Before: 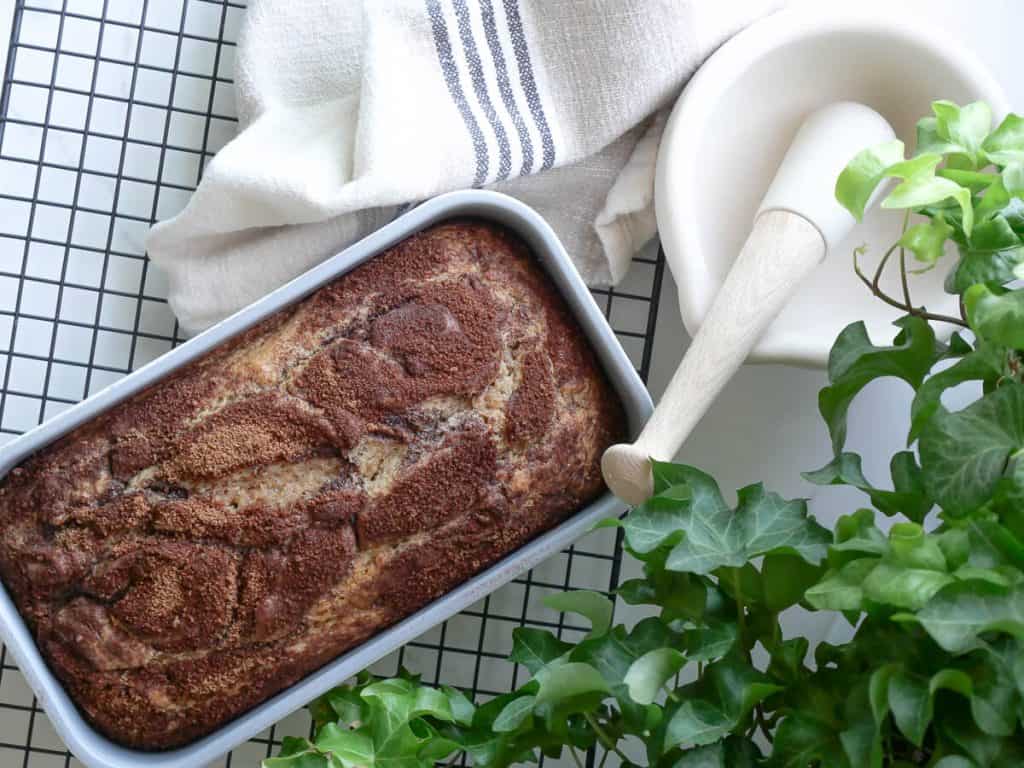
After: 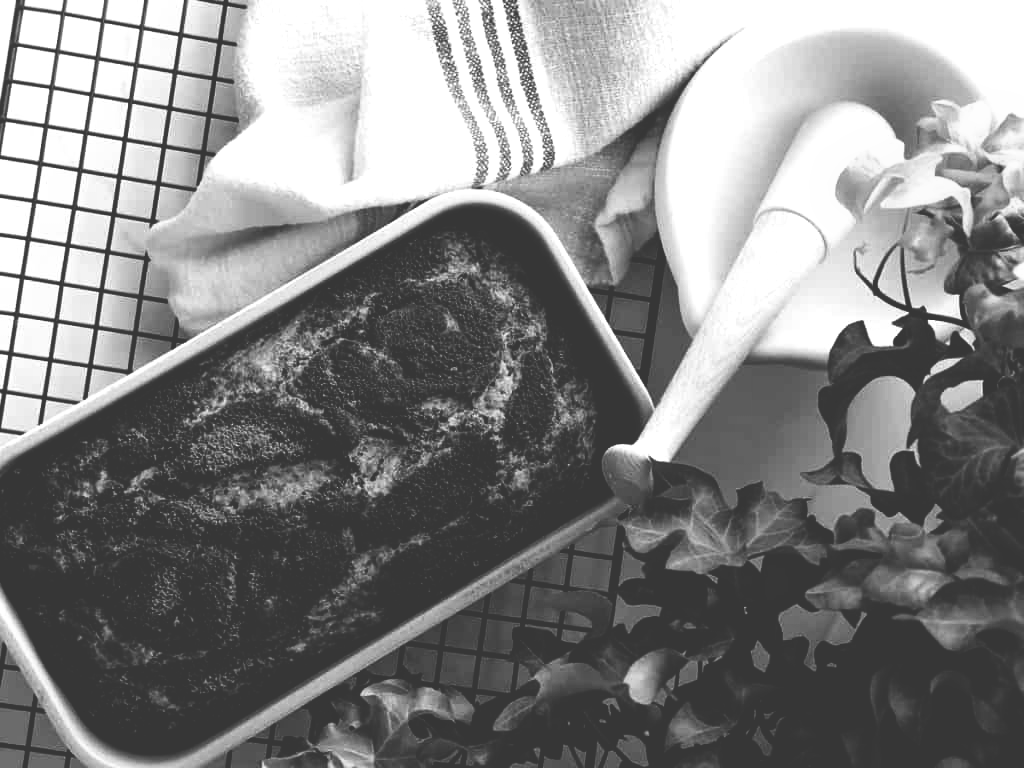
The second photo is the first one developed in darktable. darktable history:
monochrome: on, module defaults
base curve: curves: ch0 [(0, 0.036) (0.083, 0.04) (0.804, 1)], preserve colors none
